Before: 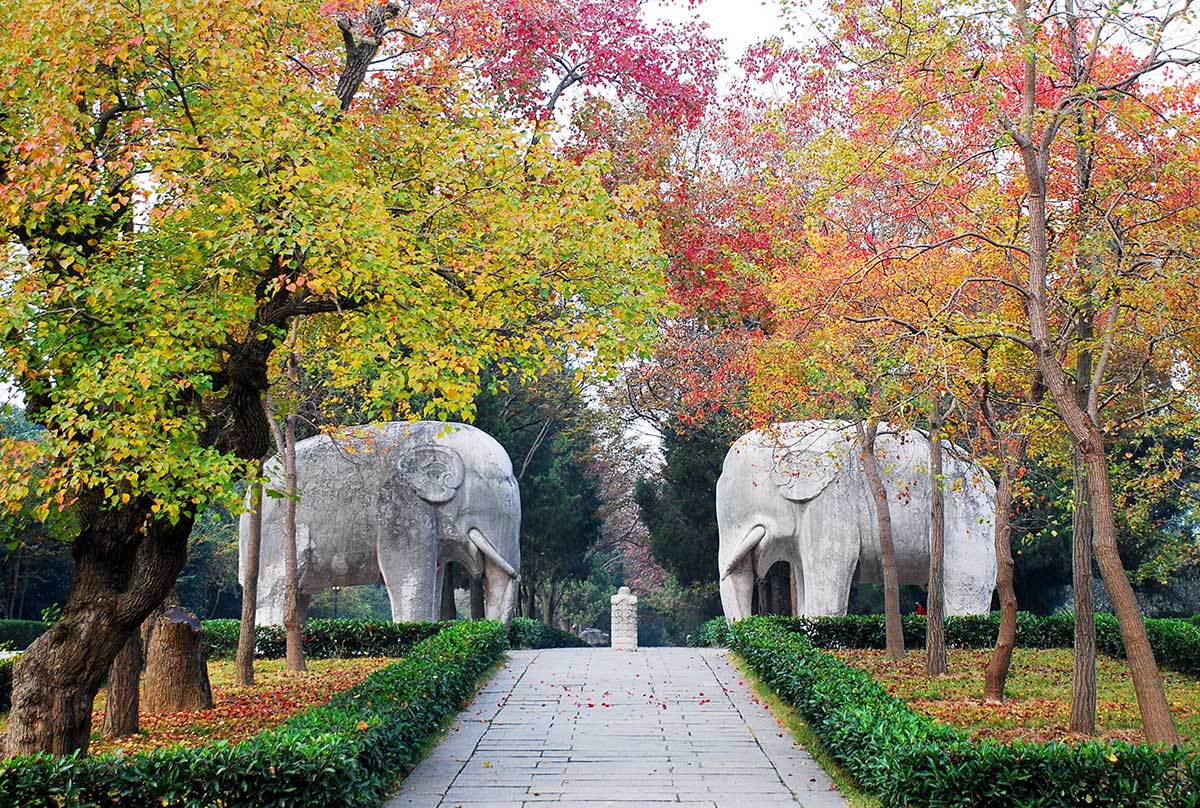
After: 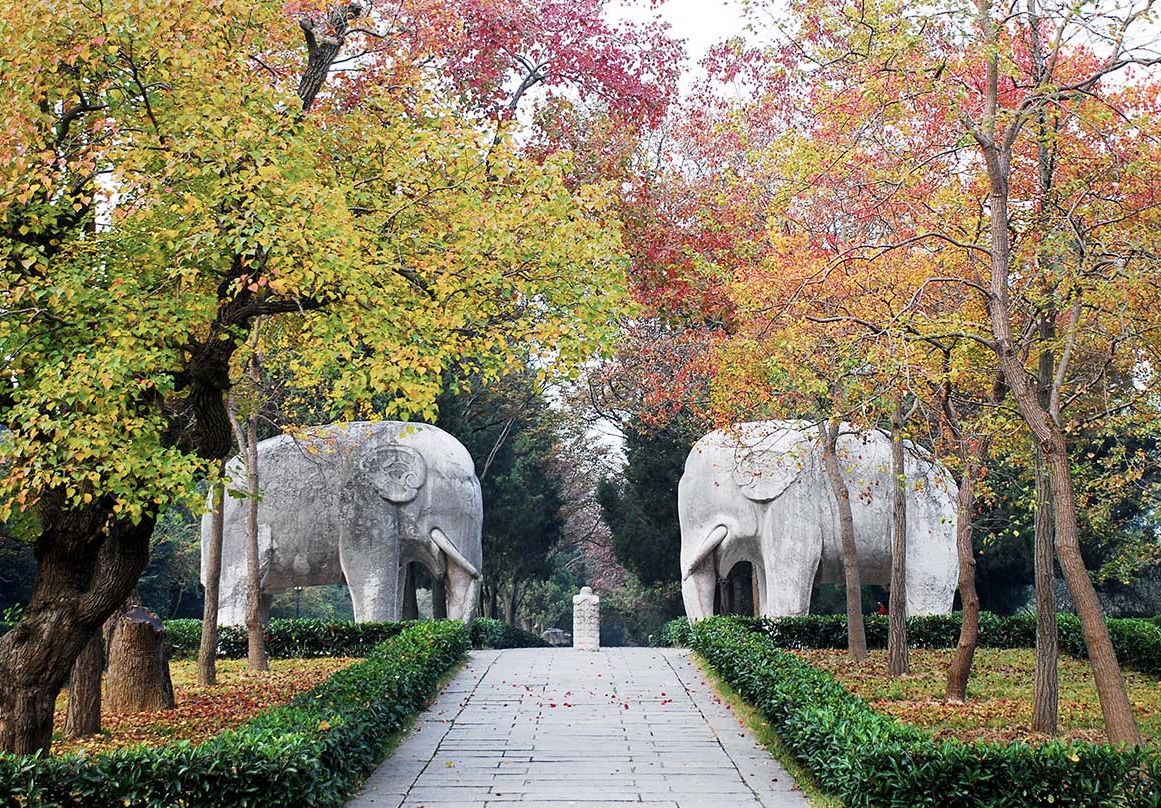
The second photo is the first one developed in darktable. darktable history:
crop and rotate: left 3.238%
color balance rgb: perceptual saturation grading › global saturation 25%, global vibrance 10%
contrast brightness saturation: contrast 0.1, saturation -0.36
